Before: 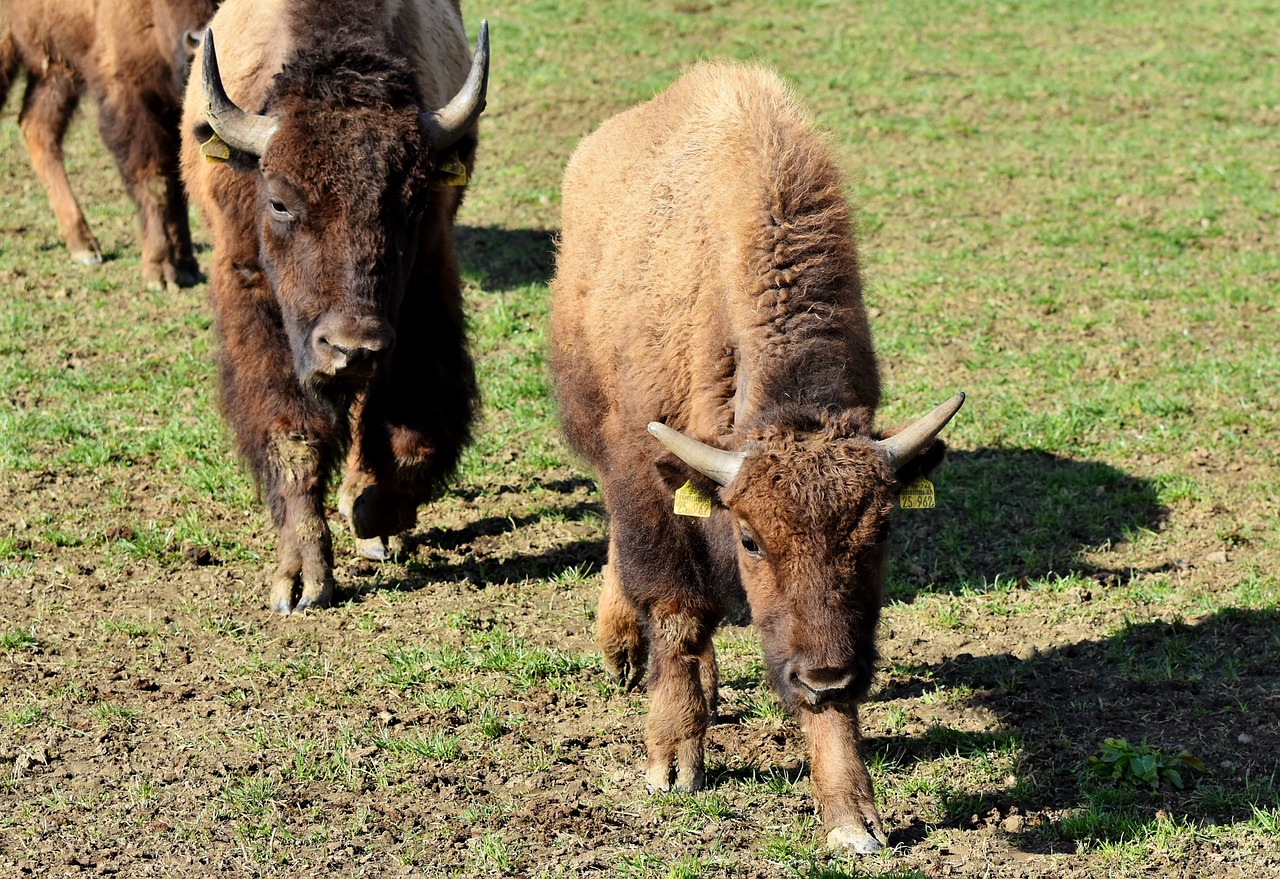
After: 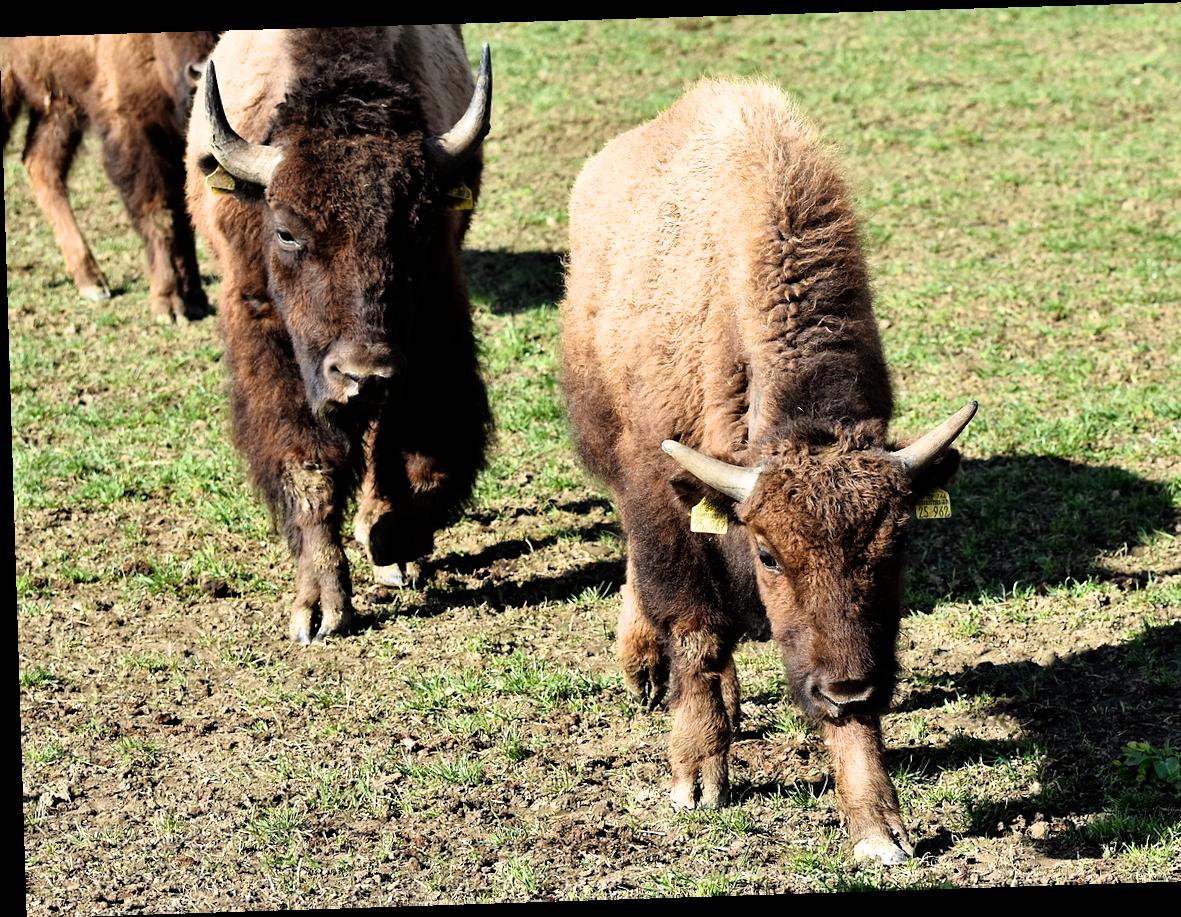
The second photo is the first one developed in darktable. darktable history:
filmic rgb: black relative exposure -9.08 EV, white relative exposure 2.3 EV, hardness 7.49
rotate and perspective: rotation -1.77°, lens shift (horizontal) 0.004, automatic cropping off
crop: right 9.509%, bottom 0.031%
